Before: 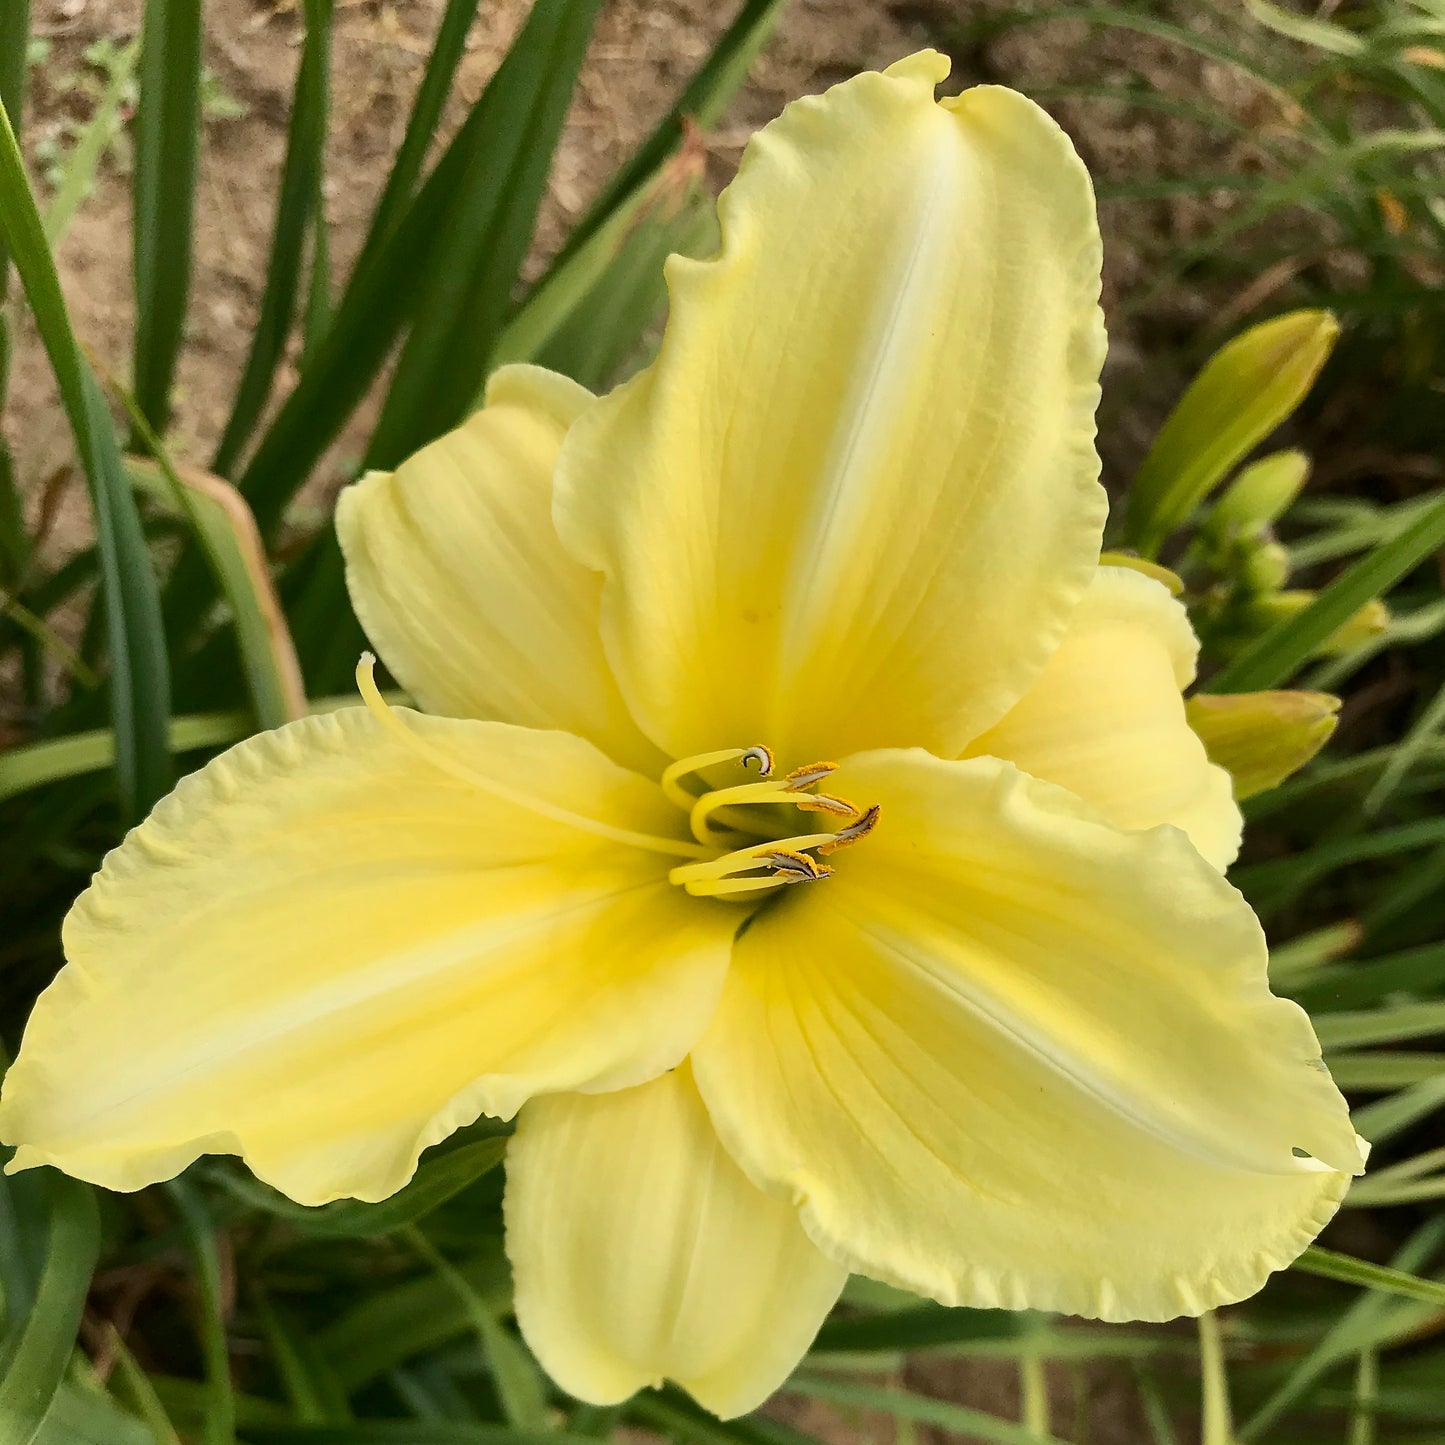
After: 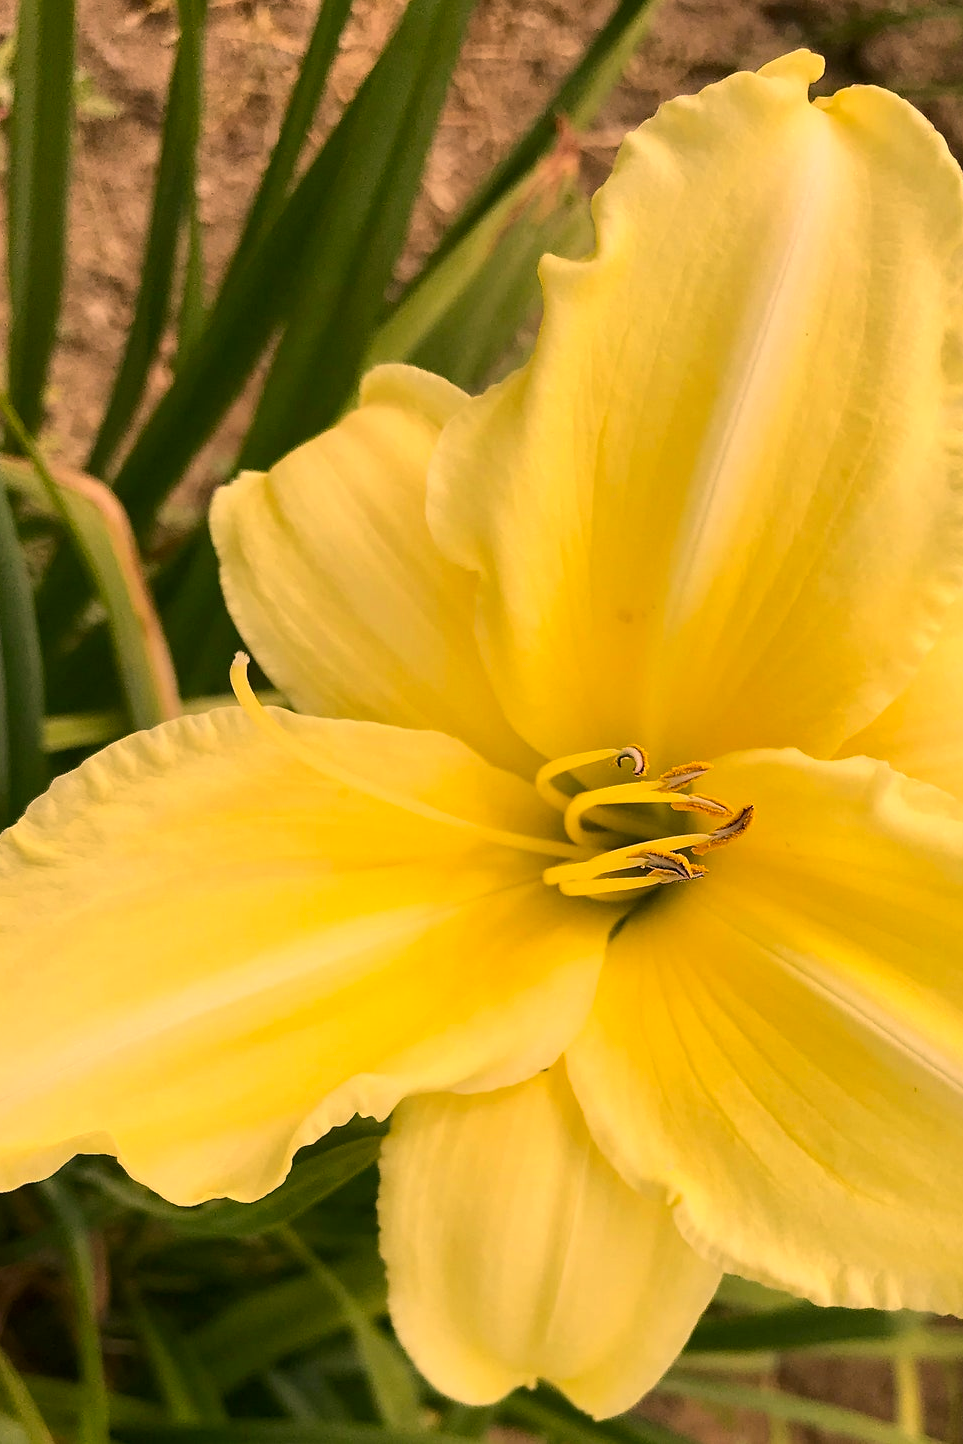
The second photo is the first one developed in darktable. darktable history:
color correction: highlights a* 21.16, highlights b* 19.61
crop and rotate: left 8.786%, right 24.548%
